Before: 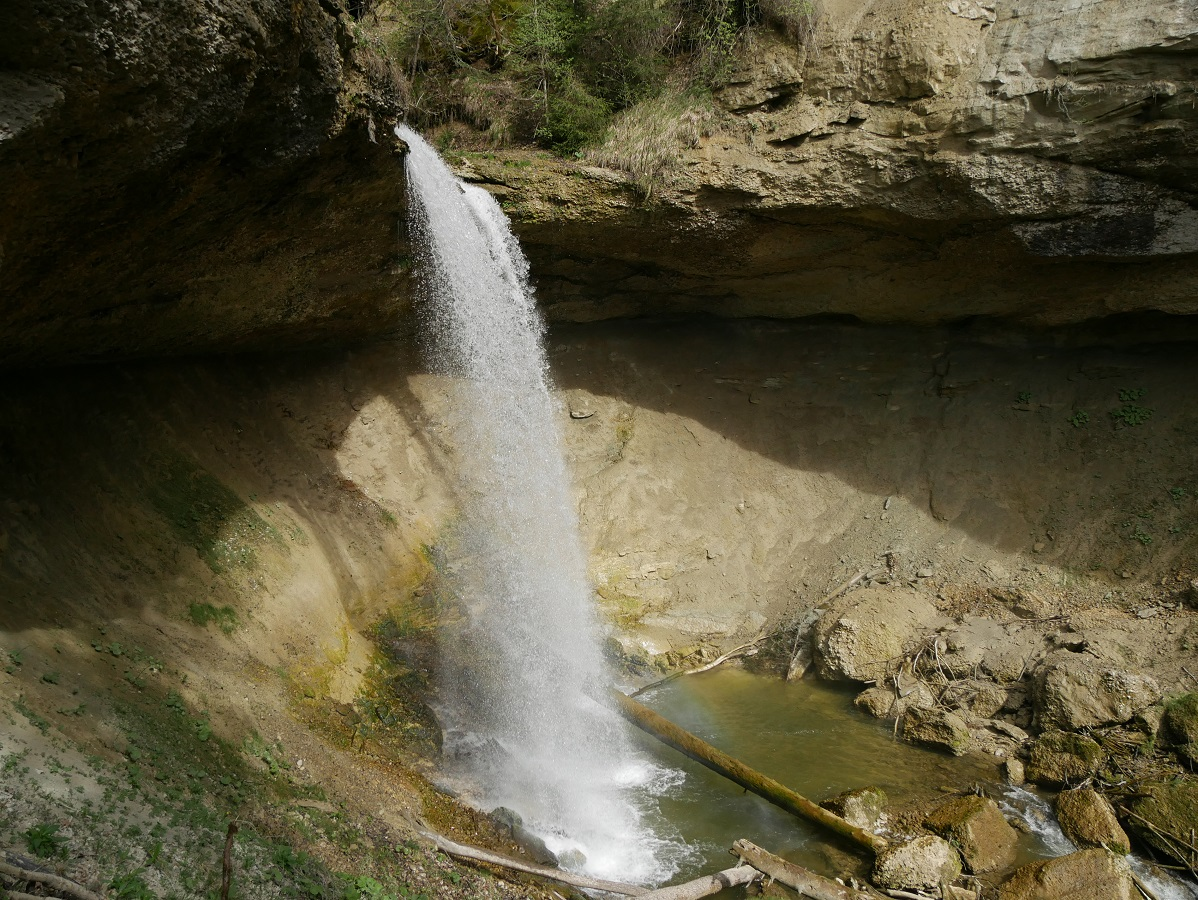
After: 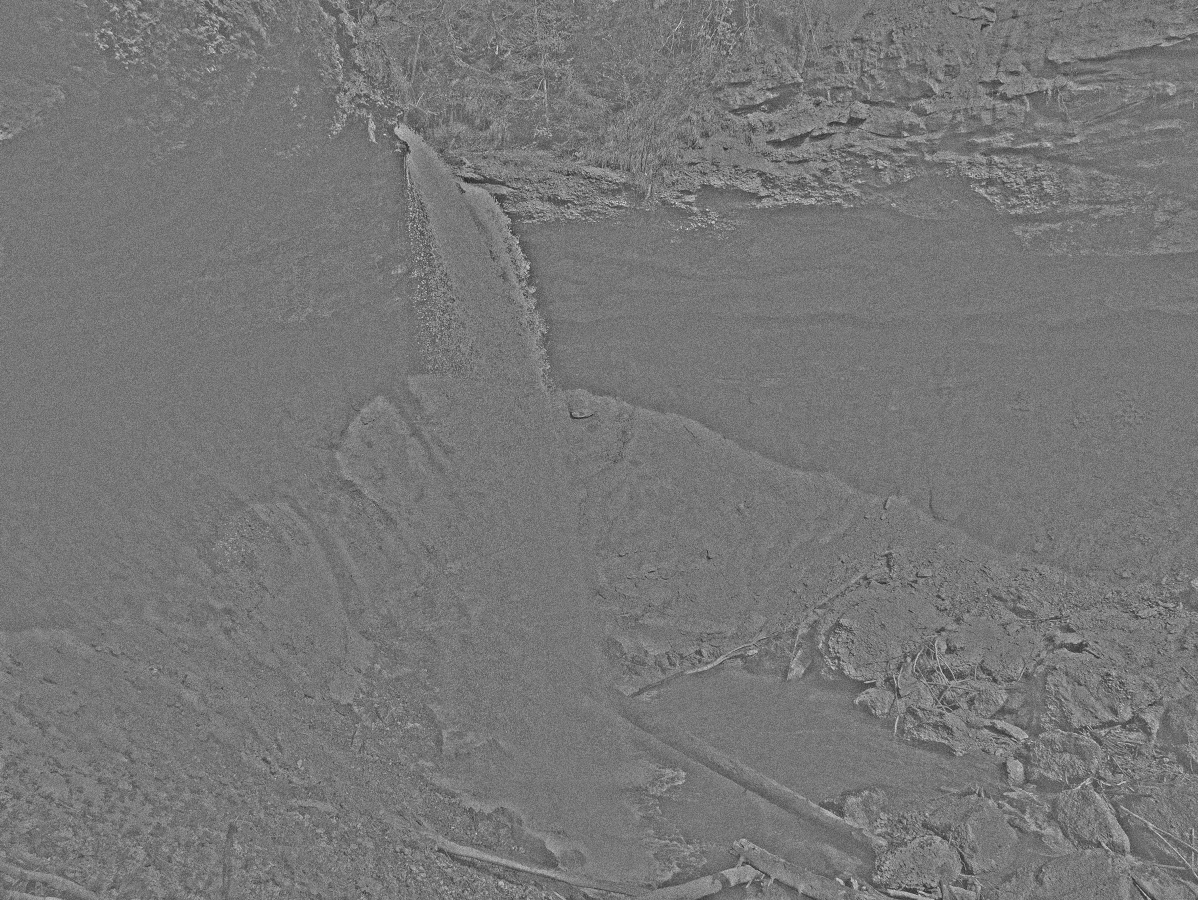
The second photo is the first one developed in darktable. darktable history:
highpass: sharpness 25.84%, contrast boost 14.94%
grain: strength 35%, mid-tones bias 0%
